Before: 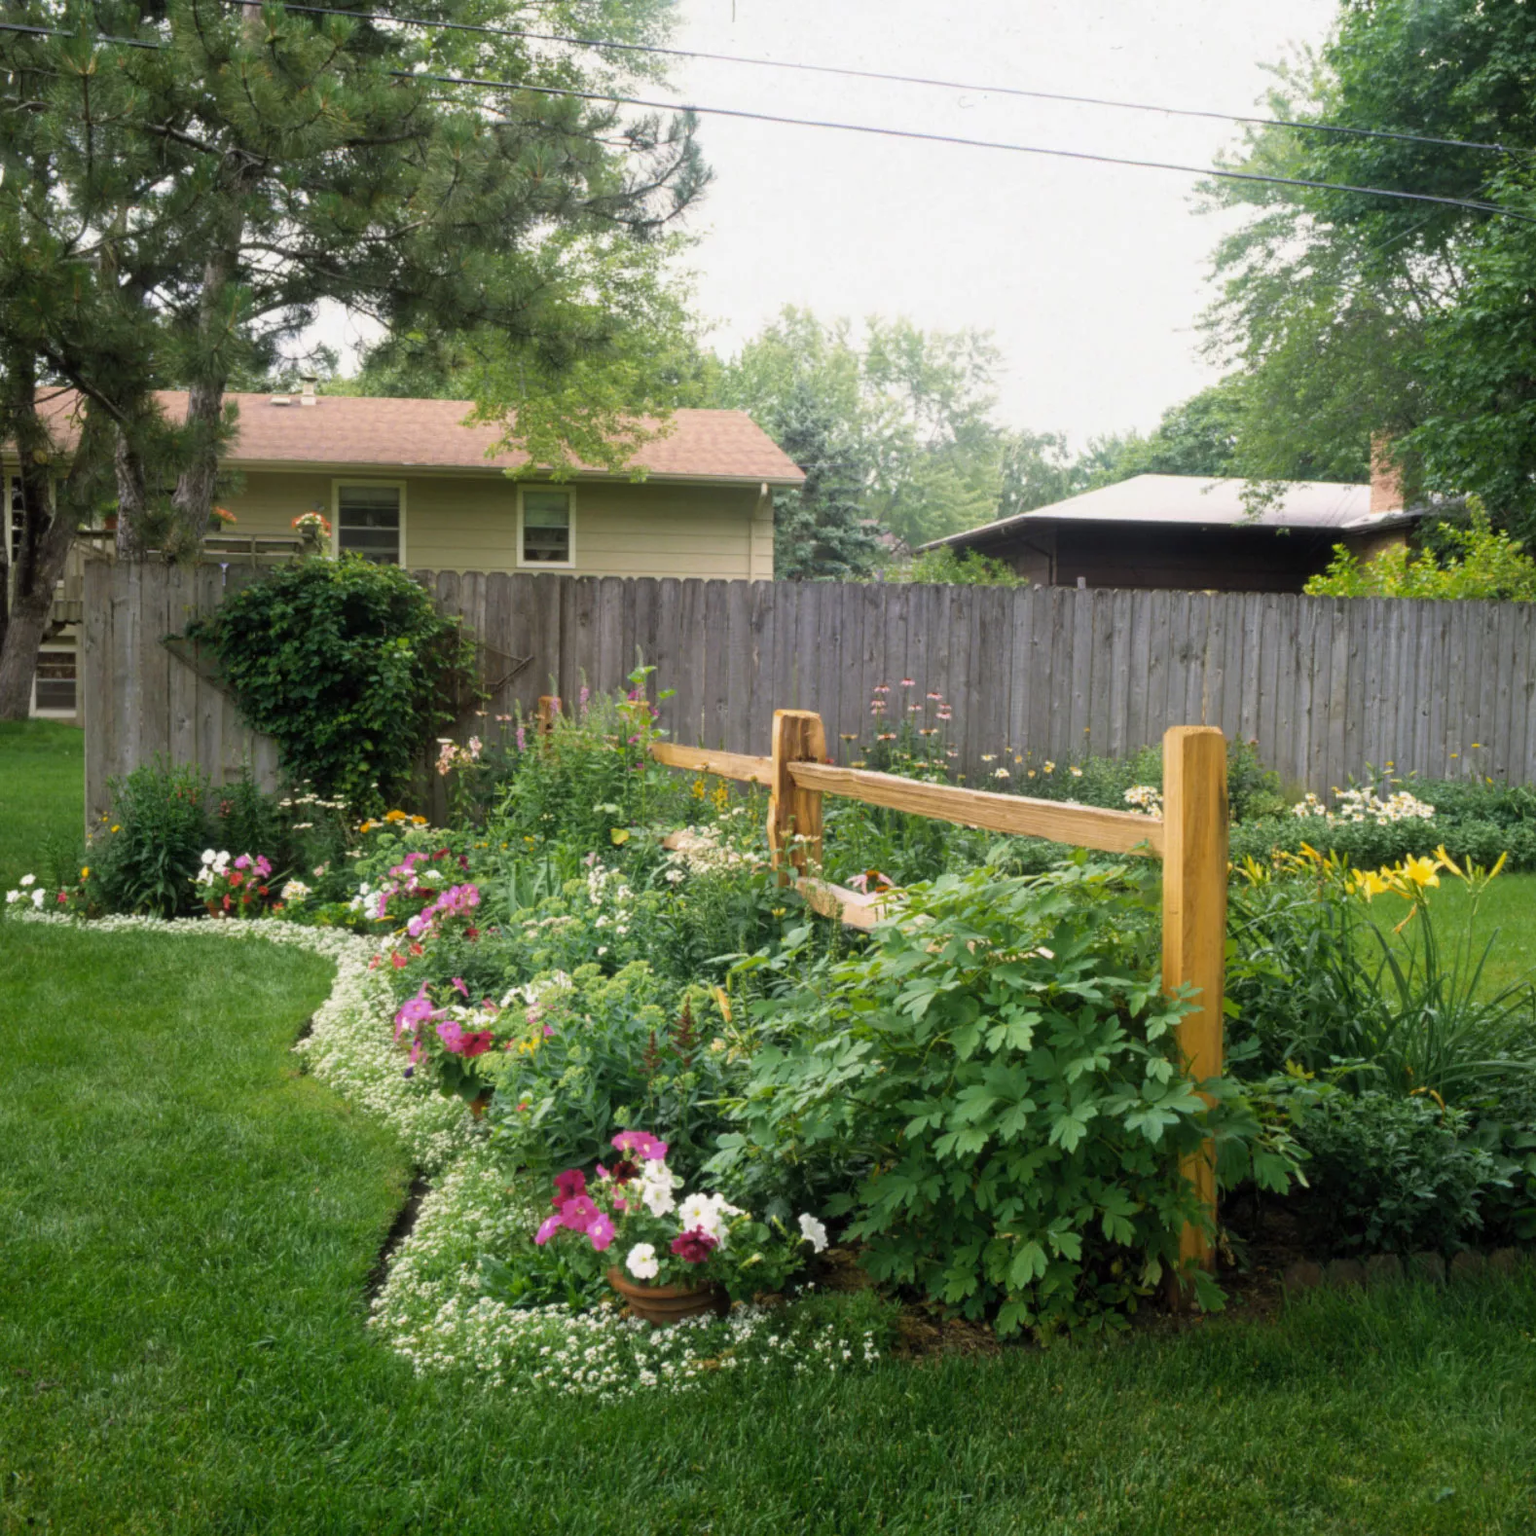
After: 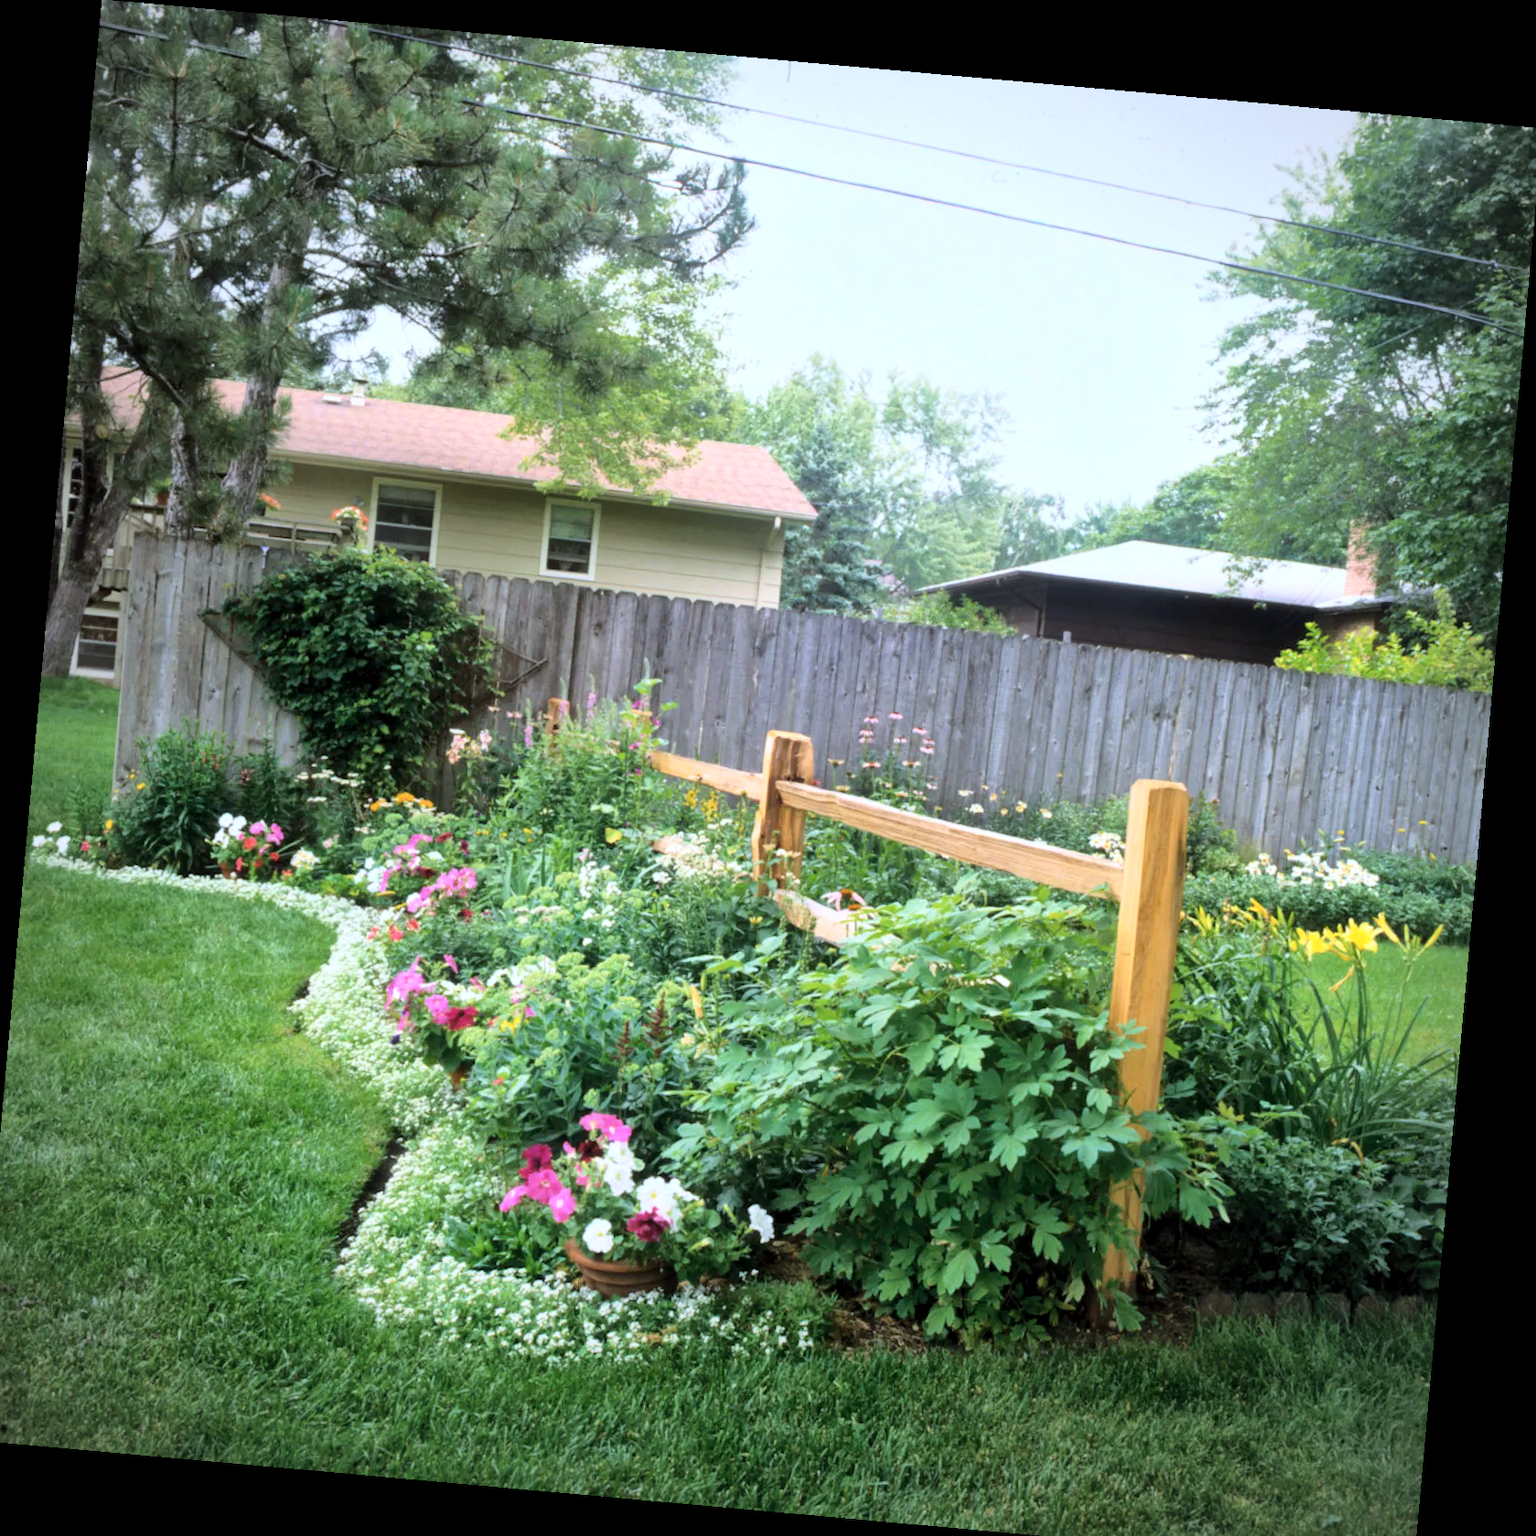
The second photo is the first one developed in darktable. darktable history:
color correction: highlights a* -2.24, highlights b* -18.1
shadows and highlights: on, module defaults
crop: left 1.743%, right 0.268%, bottom 2.011%
local contrast: mode bilateral grid, contrast 20, coarseness 50, detail 130%, midtone range 0.2
base curve: curves: ch0 [(0, 0) (0.028, 0.03) (0.121, 0.232) (0.46, 0.748) (0.859, 0.968) (1, 1)]
vignetting: fall-off radius 60.92%
rotate and perspective: rotation 5.12°, automatic cropping off
